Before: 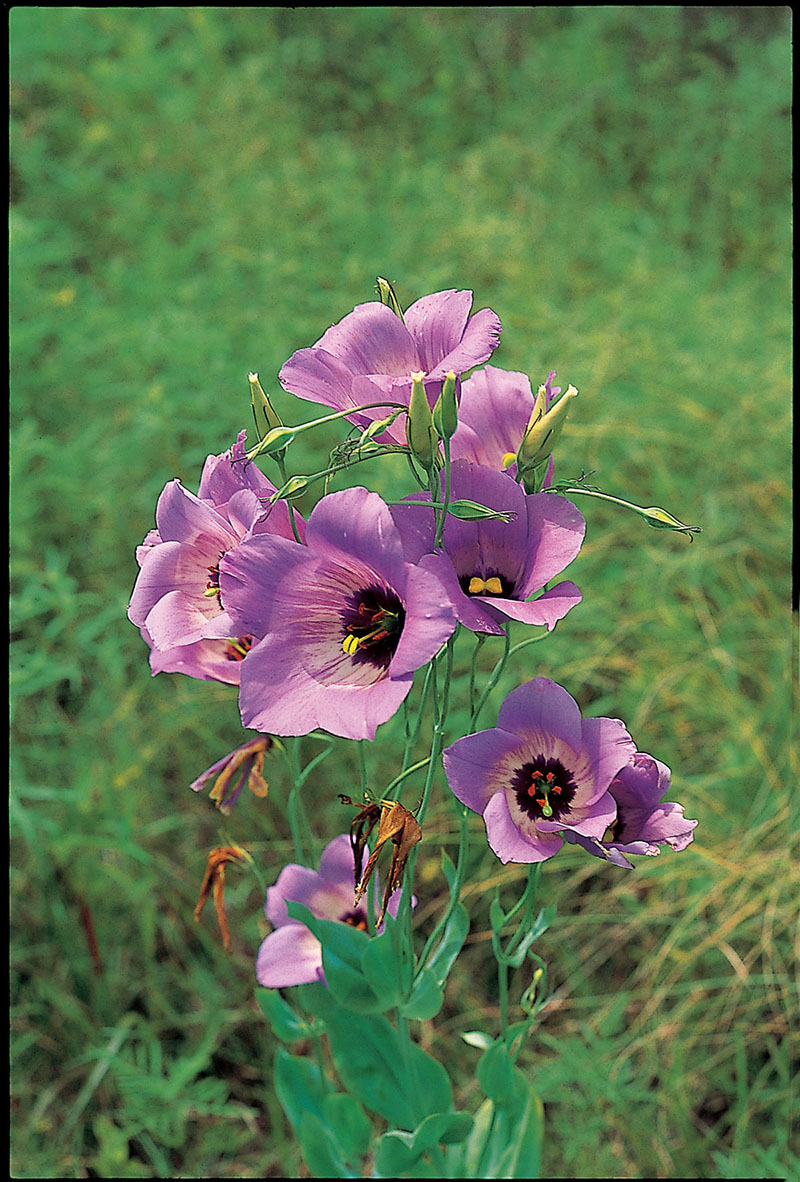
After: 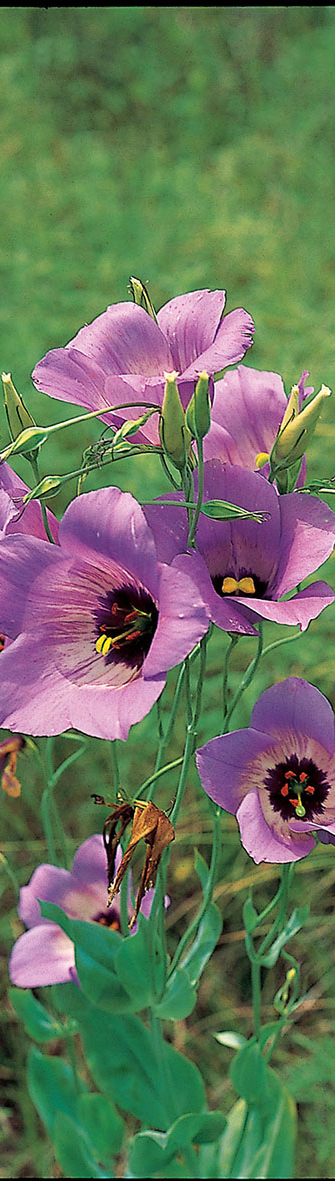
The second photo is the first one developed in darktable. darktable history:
vignetting: fall-off start 116.24%, fall-off radius 58.75%
crop: left 30.998%, right 27.061%
